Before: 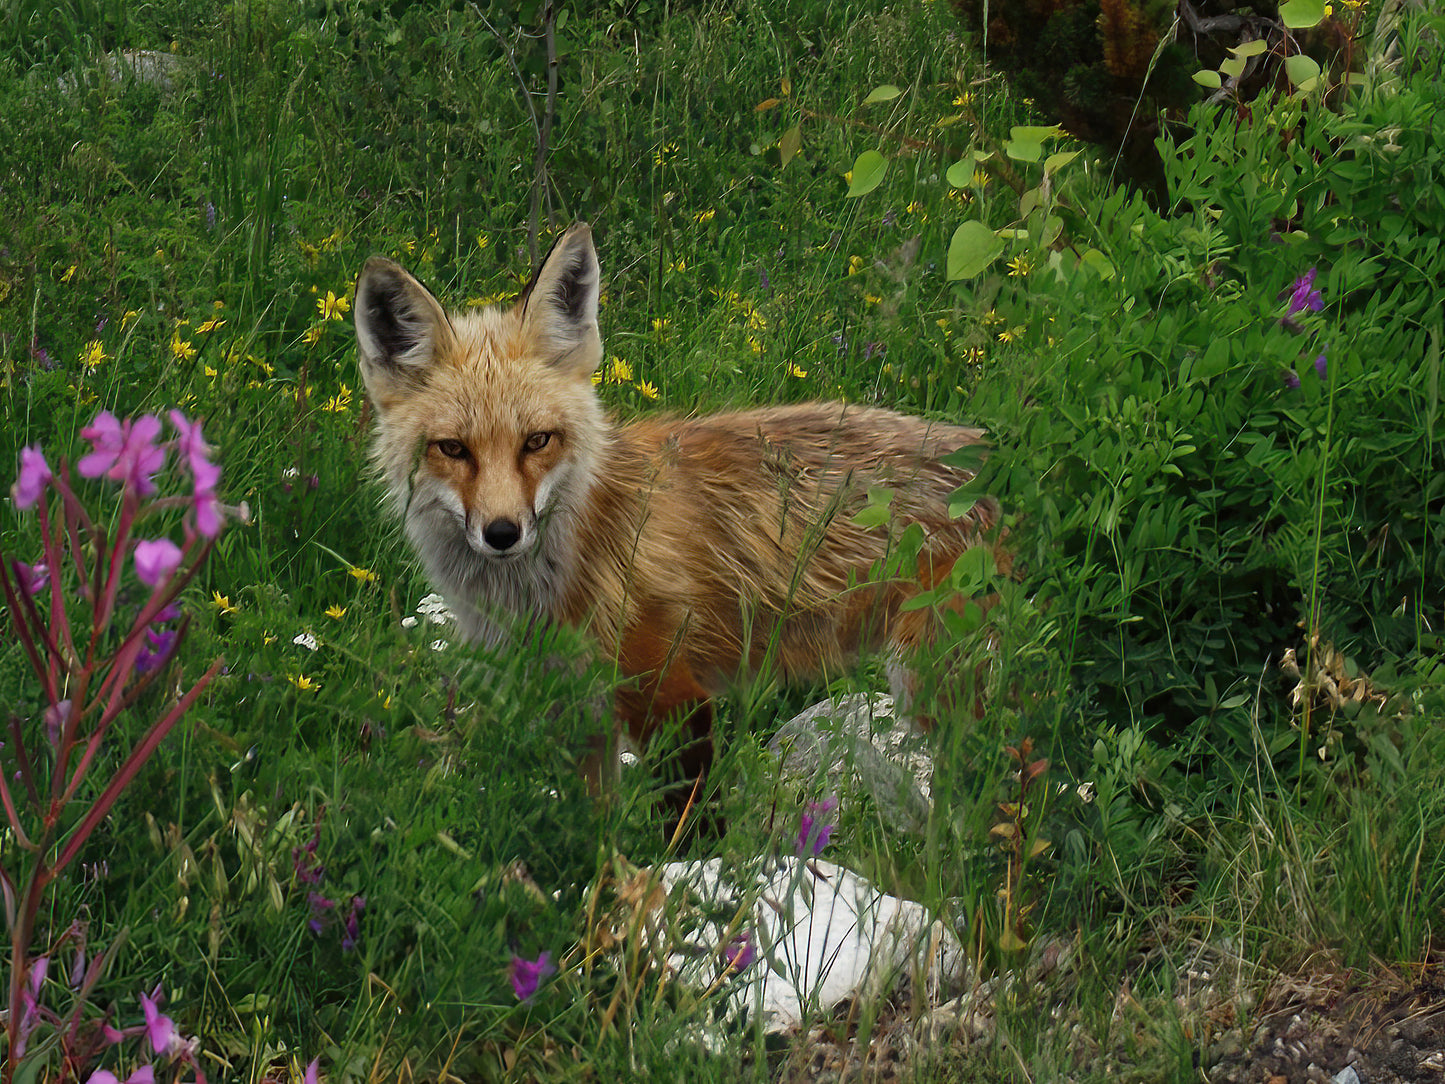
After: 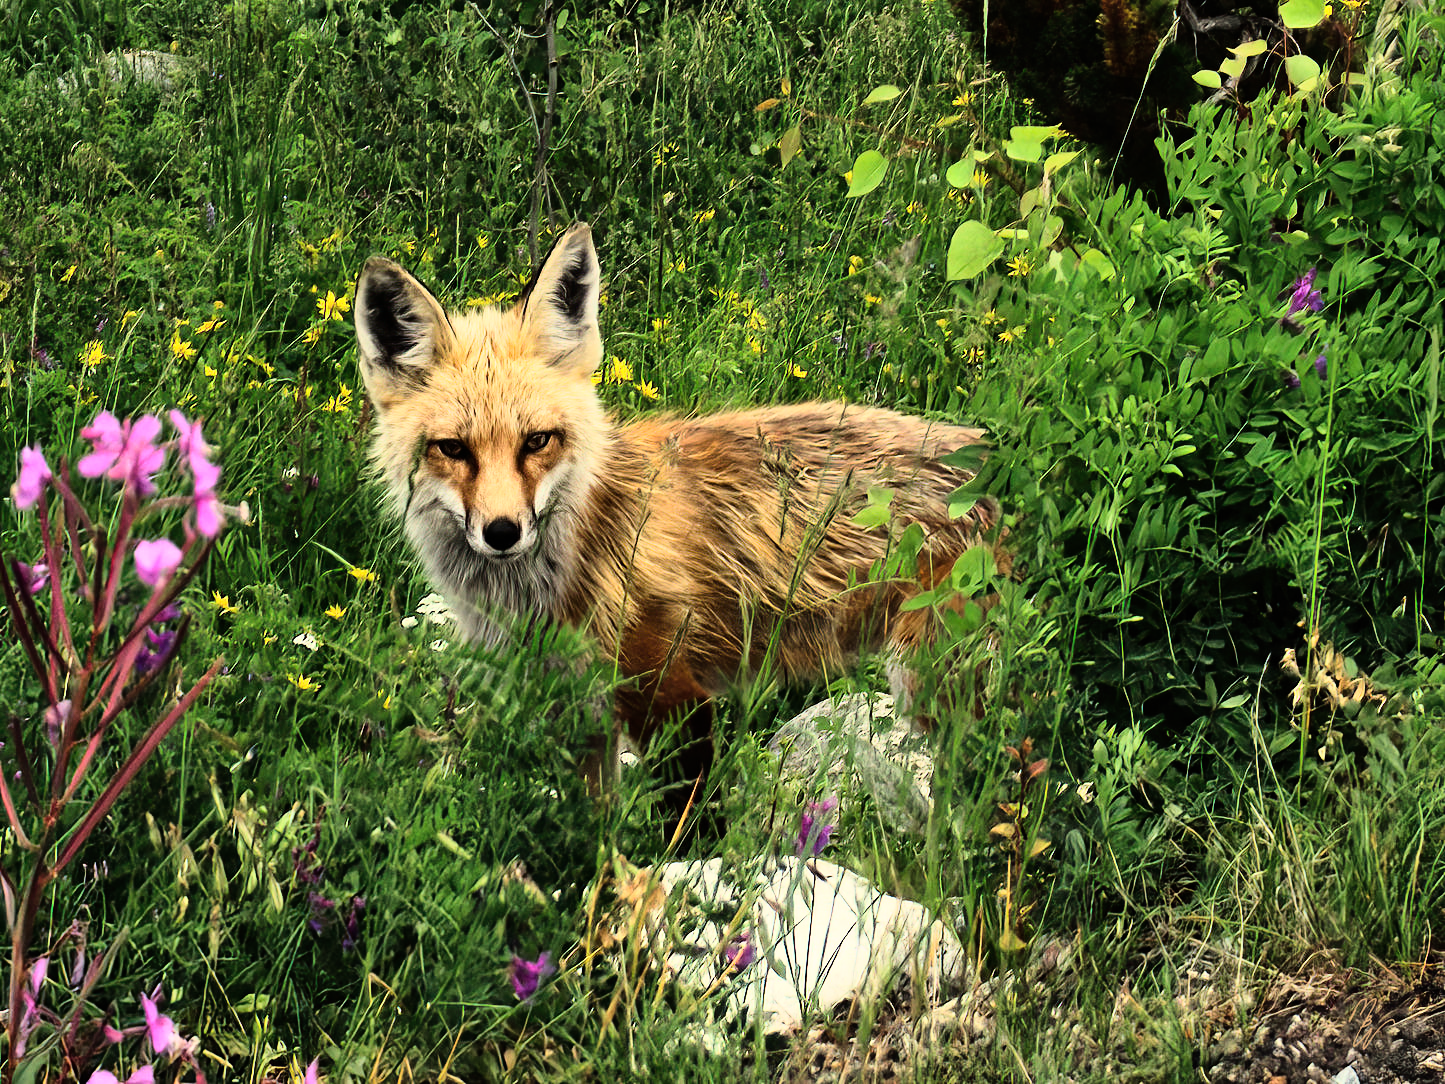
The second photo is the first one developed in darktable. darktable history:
shadows and highlights: low approximation 0.01, soften with gaussian
rgb curve: curves: ch0 [(0, 0) (0.21, 0.15) (0.24, 0.21) (0.5, 0.75) (0.75, 0.96) (0.89, 0.99) (1, 1)]; ch1 [(0, 0.02) (0.21, 0.13) (0.25, 0.2) (0.5, 0.67) (0.75, 0.9) (0.89, 0.97) (1, 1)]; ch2 [(0, 0.02) (0.21, 0.13) (0.25, 0.2) (0.5, 0.67) (0.75, 0.9) (0.89, 0.97) (1, 1)], compensate middle gray true
white balance: red 1.029, blue 0.92
